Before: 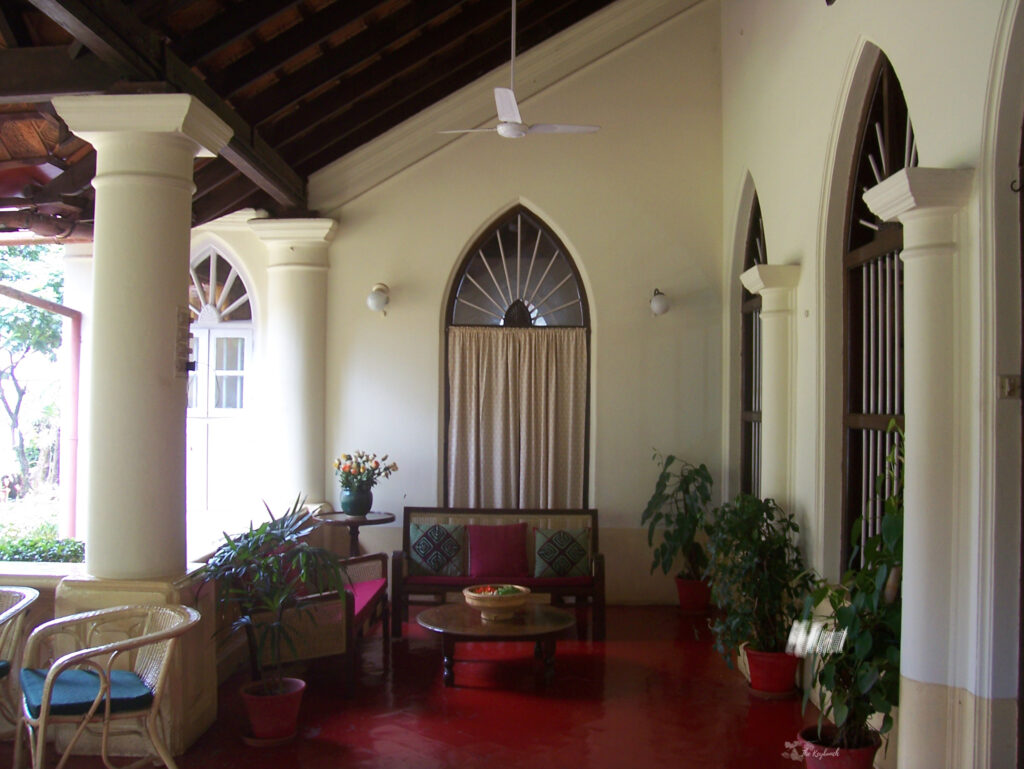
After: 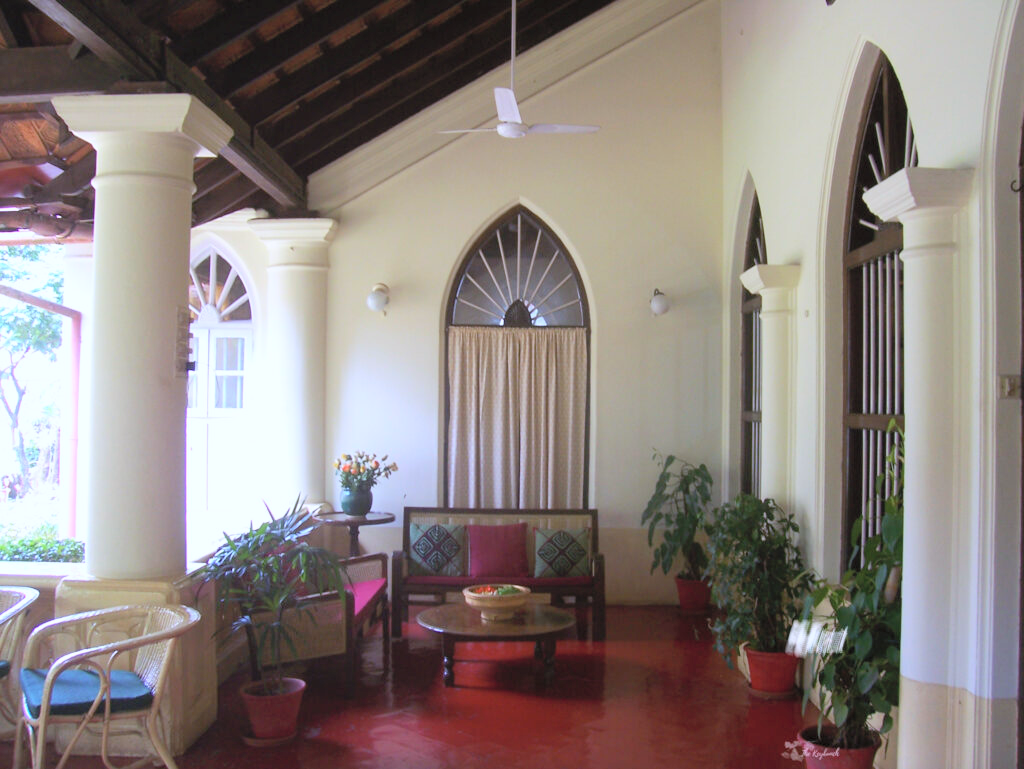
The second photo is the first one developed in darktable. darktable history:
contrast brightness saturation: contrast 0.1, brightness 0.3, saturation 0.14
white balance: red 0.967, blue 1.119, emerald 0.756
